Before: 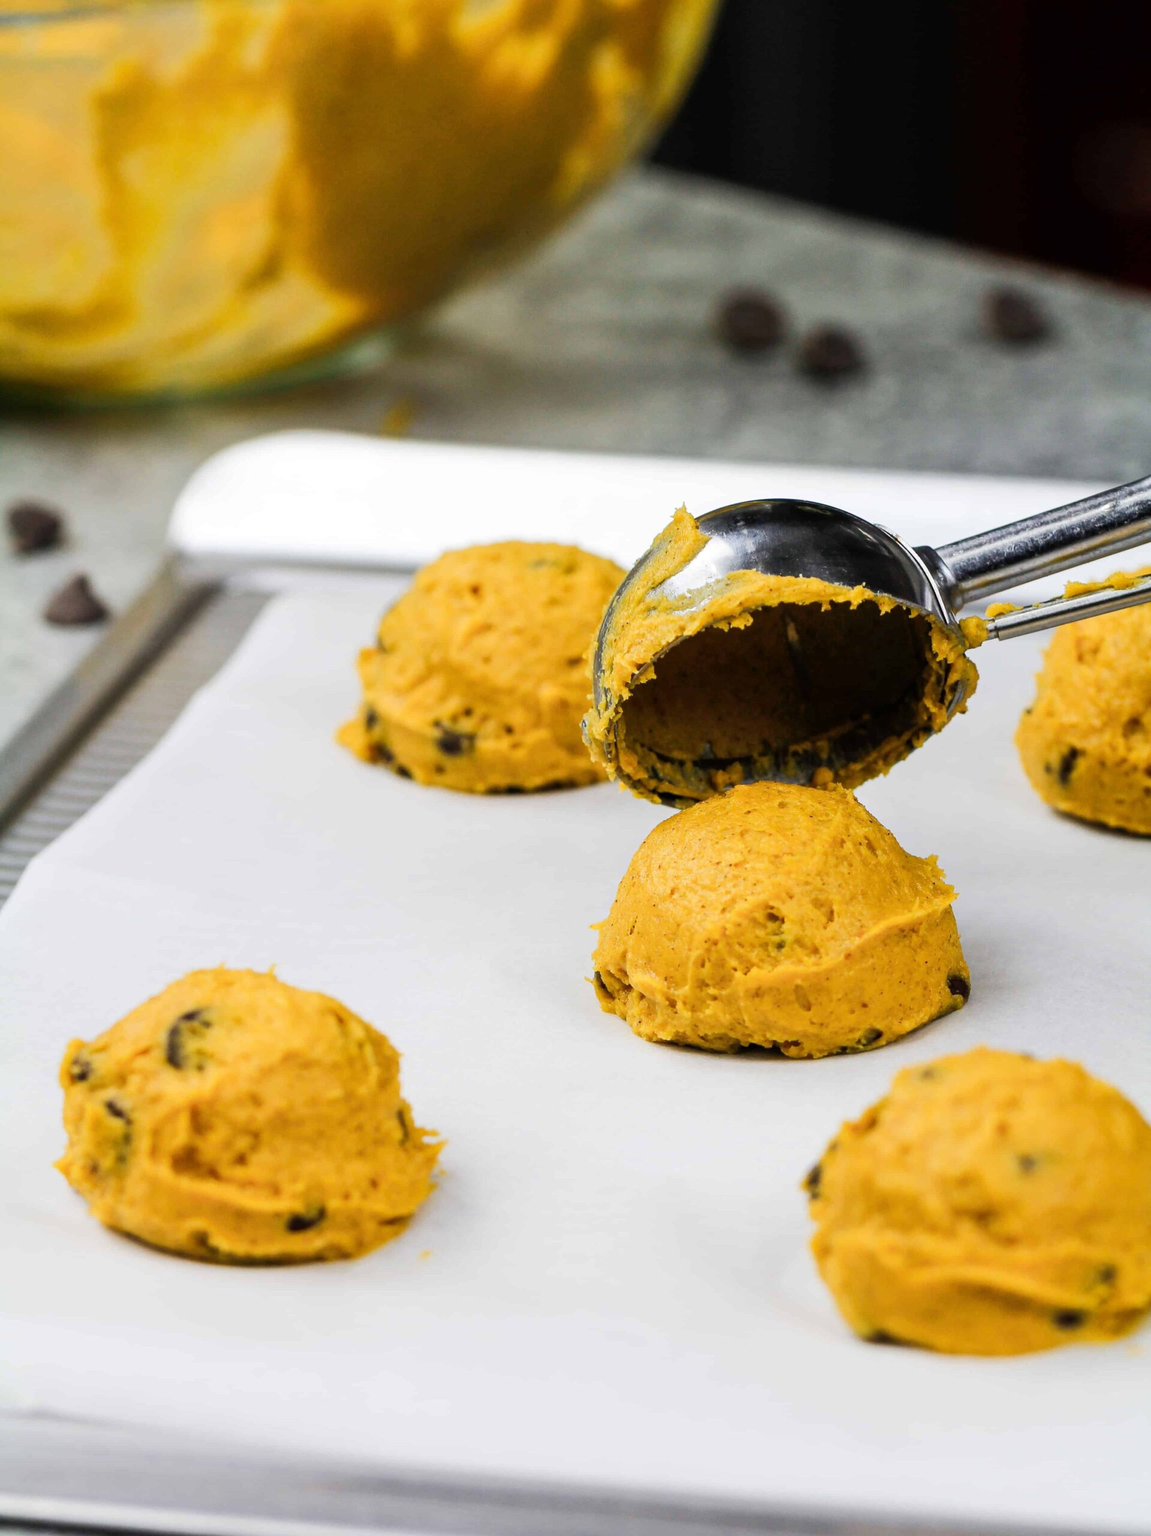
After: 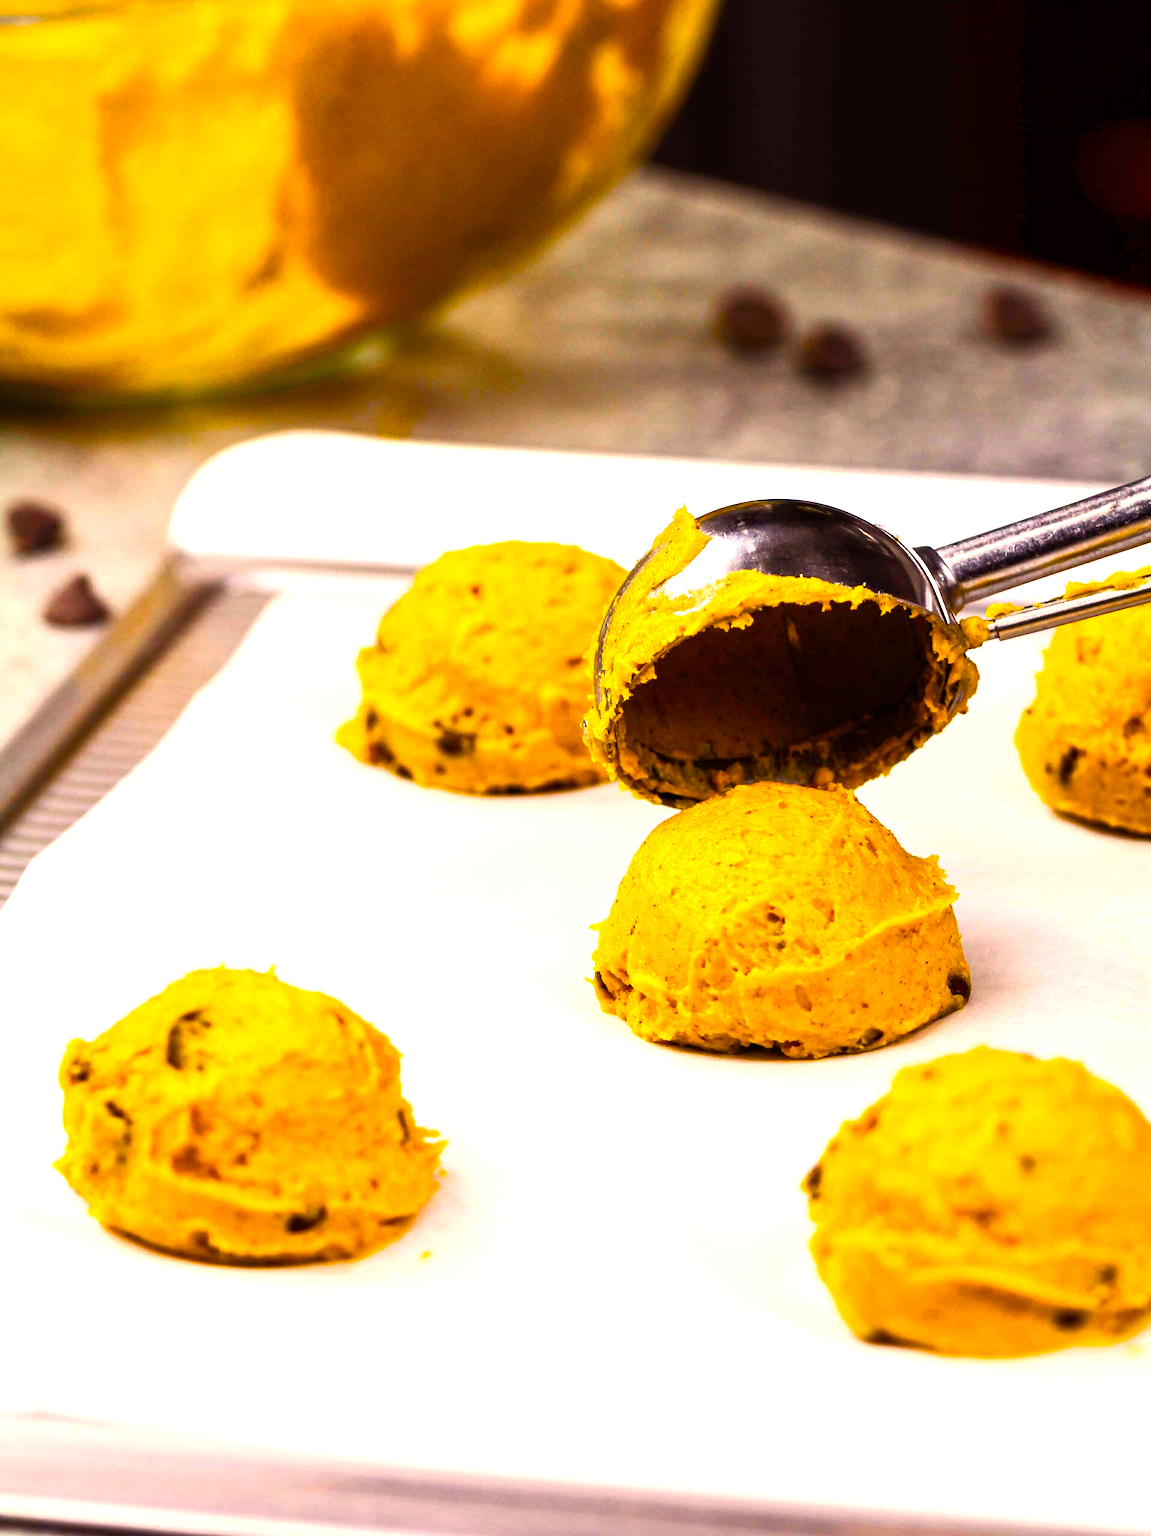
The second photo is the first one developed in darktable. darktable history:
white balance: red 1.127, blue 0.943
color balance rgb: linear chroma grading › global chroma 9%, perceptual saturation grading › global saturation 36%, perceptual saturation grading › shadows 35%, perceptual brilliance grading › global brilliance 21.21%, perceptual brilliance grading › shadows -35%, global vibrance 21.21%
rgb levels: mode RGB, independent channels, levels [[0, 0.474, 1], [0, 0.5, 1], [0, 0.5, 1]]
